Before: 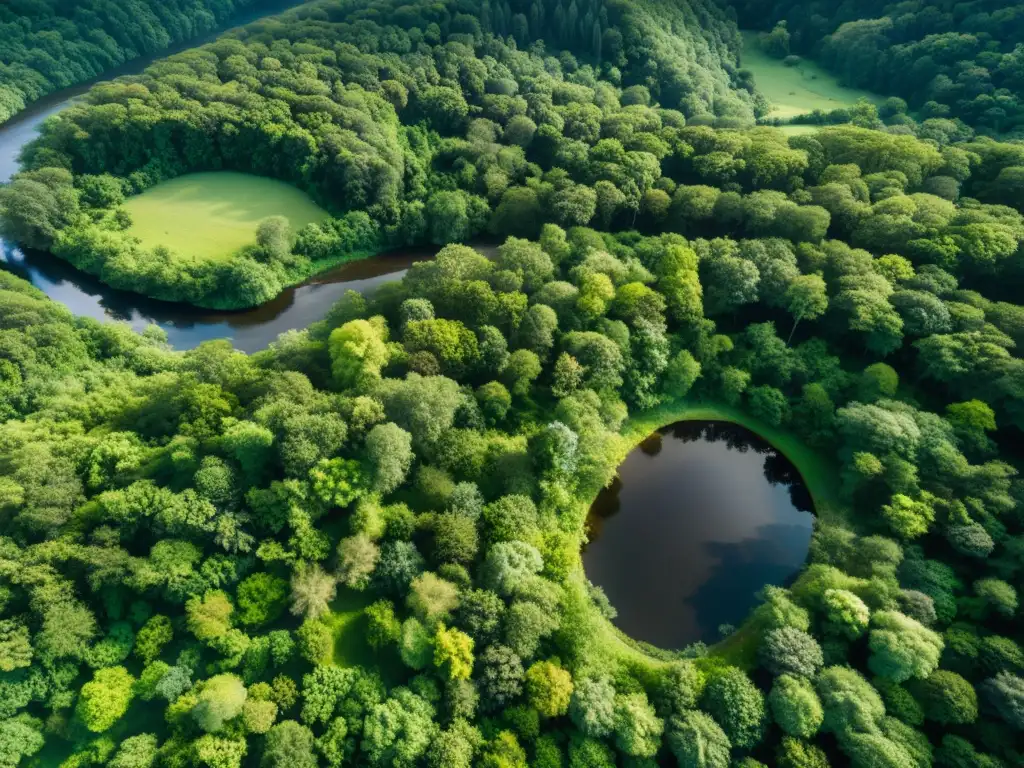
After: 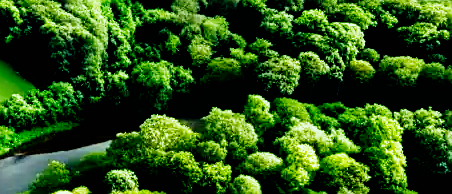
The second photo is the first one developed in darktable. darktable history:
shadows and highlights: shadows 22.47, highlights -49.14, soften with gaussian
exposure: black level correction 0.01, exposure 0.118 EV, compensate exposure bias true, compensate highlight preservation false
crop: left 28.963%, top 16.841%, right 26.854%, bottom 57.775%
color correction: highlights a* -8.53, highlights b* 3.27
filmic rgb: black relative exposure -3.79 EV, white relative exposure 2.39 EV, dynamic range scaling -49.88%, hardness 3.44, latitude 29.28%, contrast 1.81, preserve chrominance no, color science v5 (2021)
sharpen: on, module defaults
tone equalizer: -7 EV 0.125 EV
